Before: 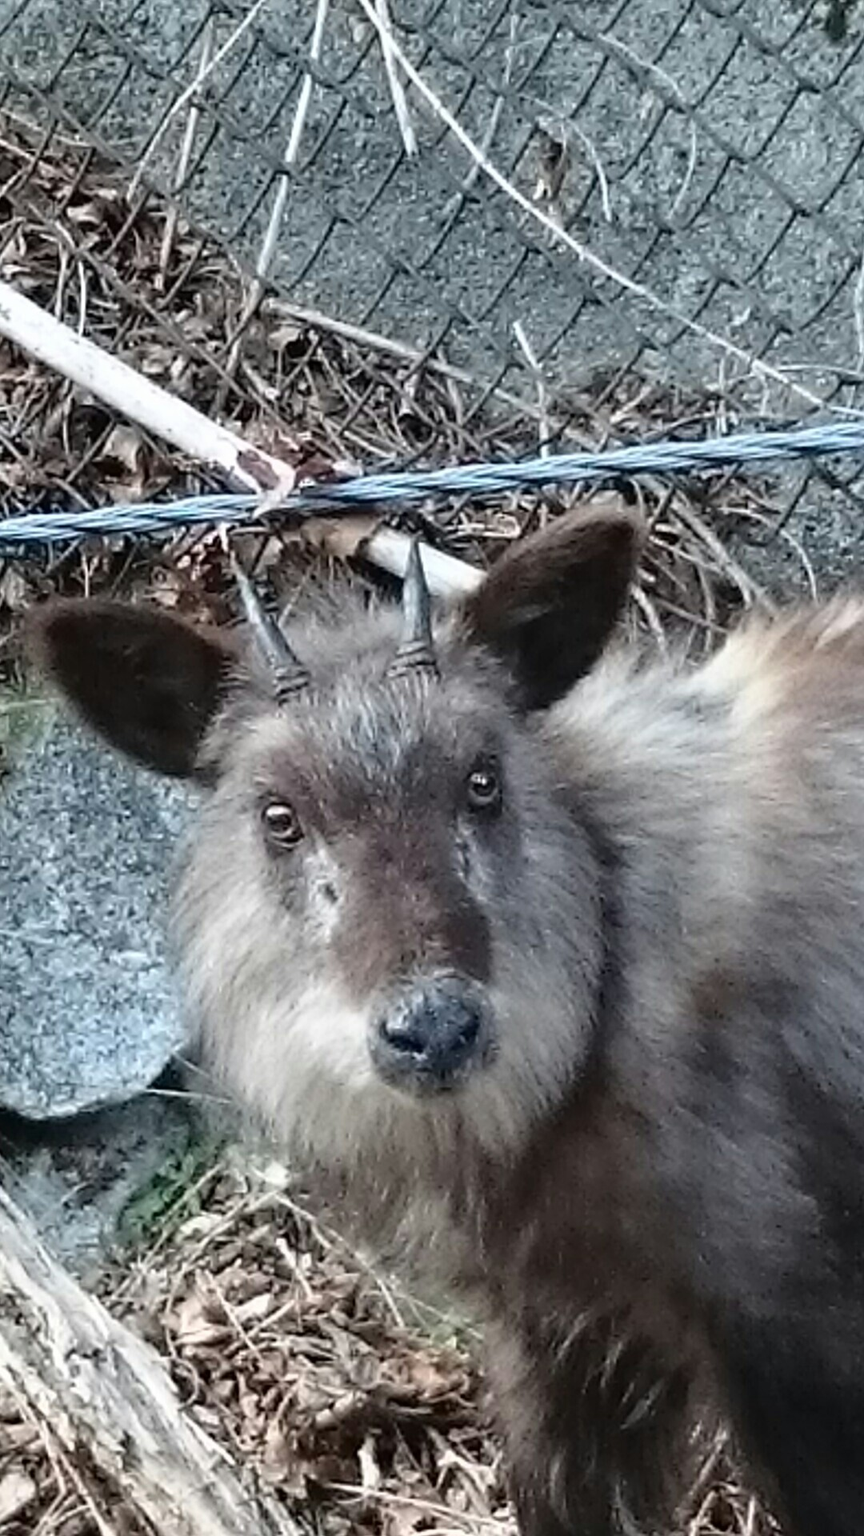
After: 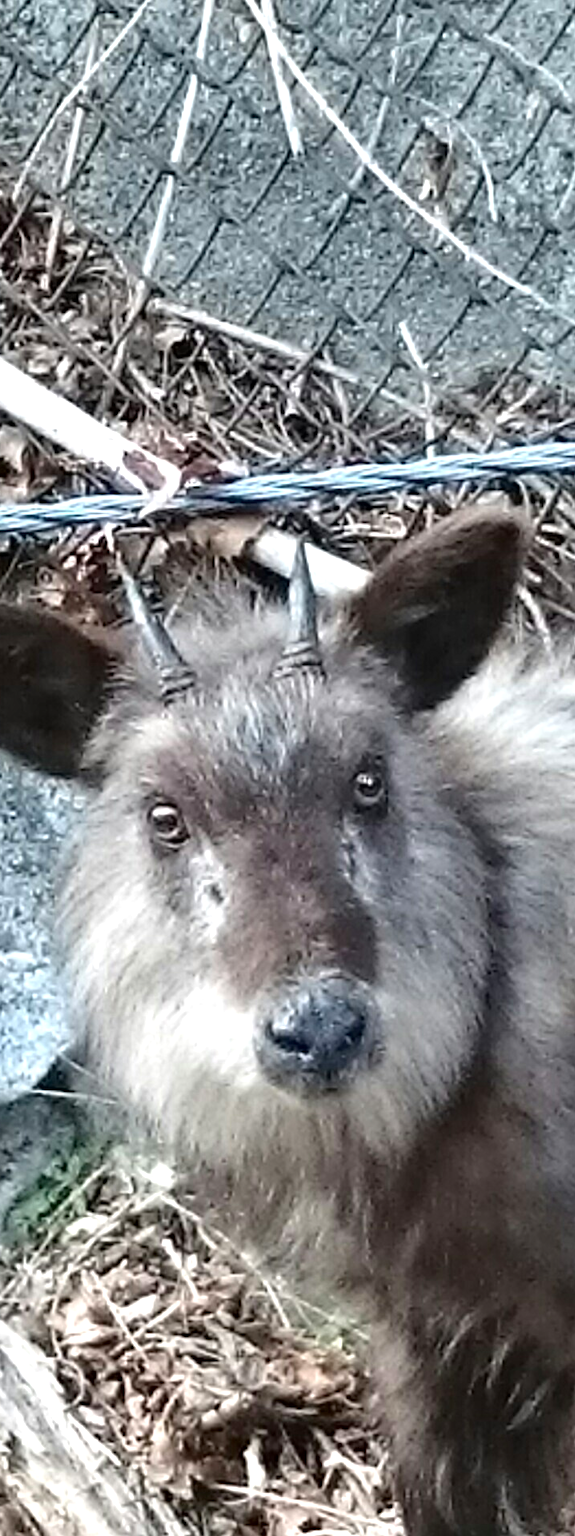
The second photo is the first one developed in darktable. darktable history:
crop and rotate: left 13.396%, right 19.943%
local contrast: mode bilateral grid, contrast 15, coarseness 36, detail 105%, midtone range 0.2
exposure: black level correction 0.001, exposure 0.499 EV, compensate highlight preservation false
